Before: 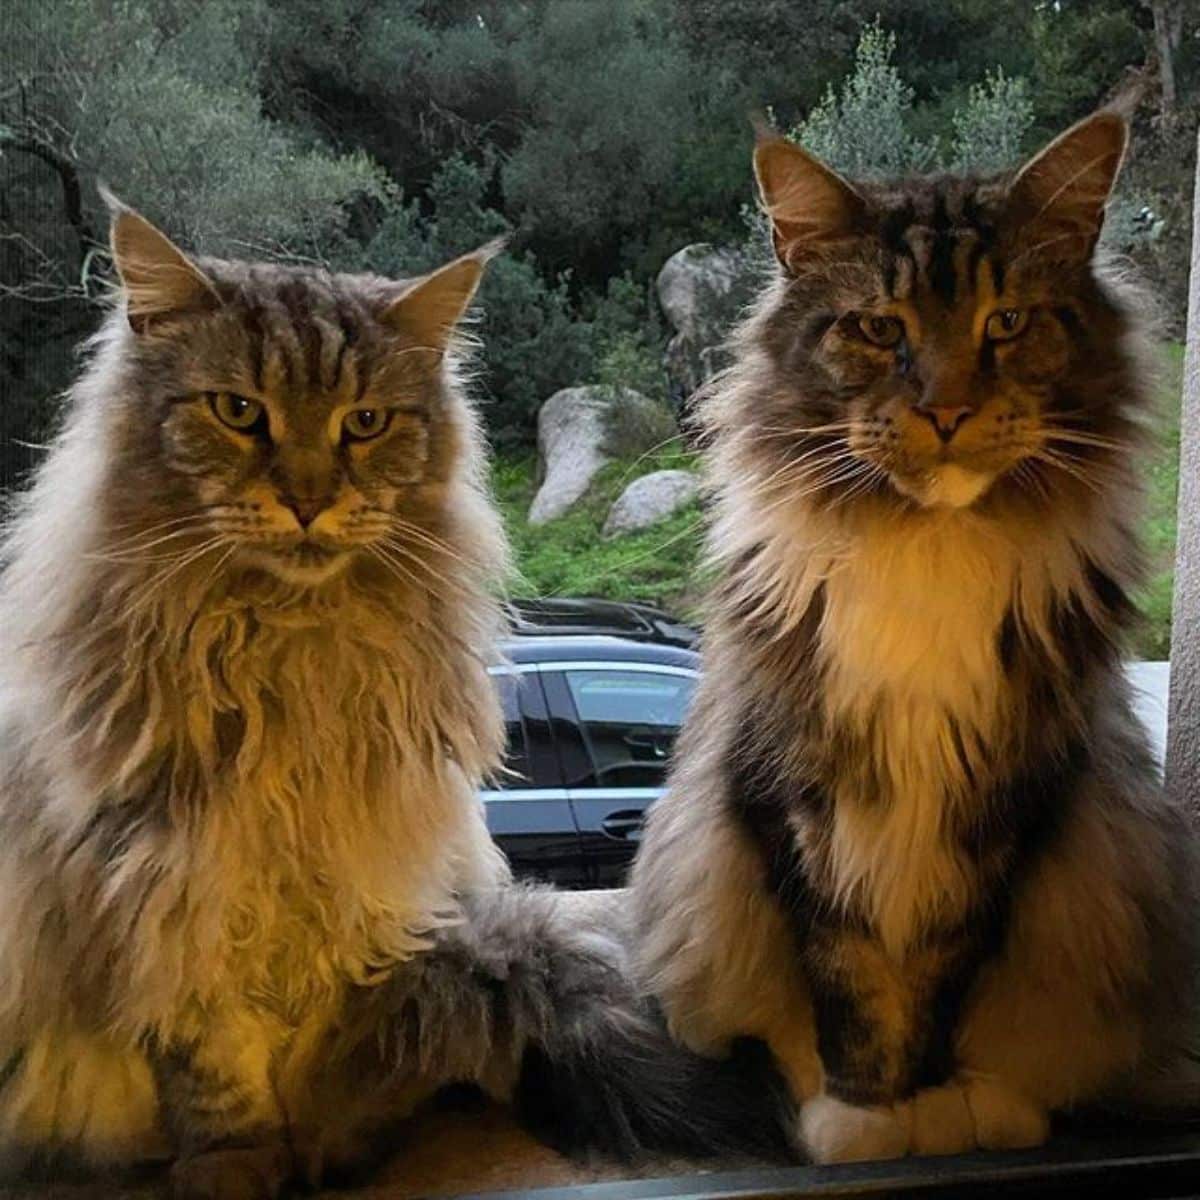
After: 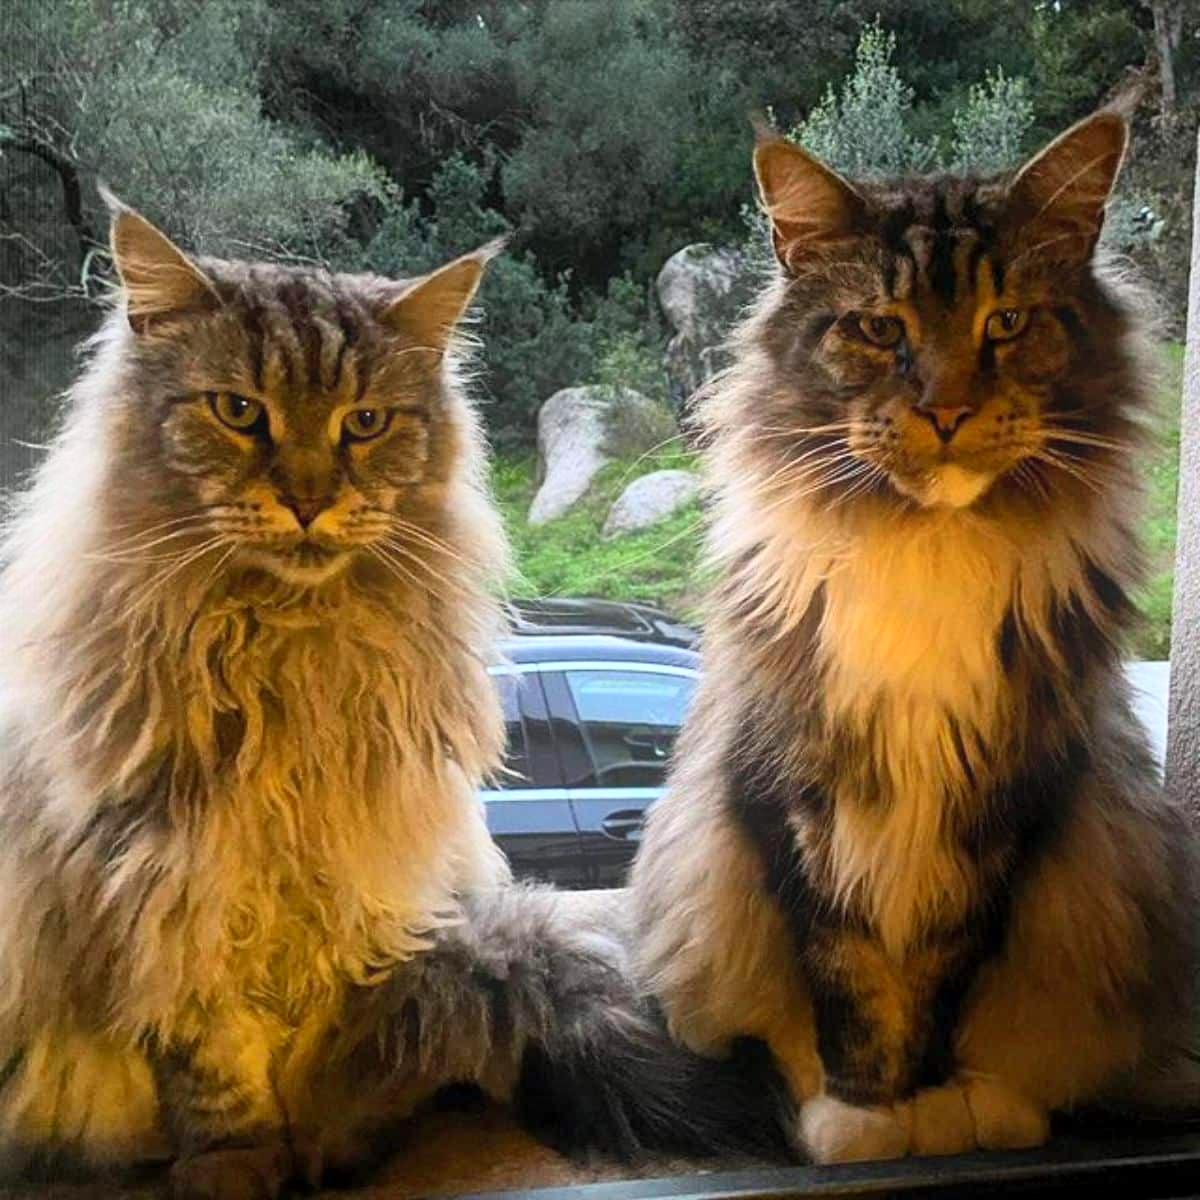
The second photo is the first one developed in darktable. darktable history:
local contrast: highlights 100%, shadows 100%, detail 120%, midtone range 0.2
contrast brightness saturation: contrast 0.2, brightness 0.16, saturation 0.22
bloom: threshold 82.5%, strength 16.25%
